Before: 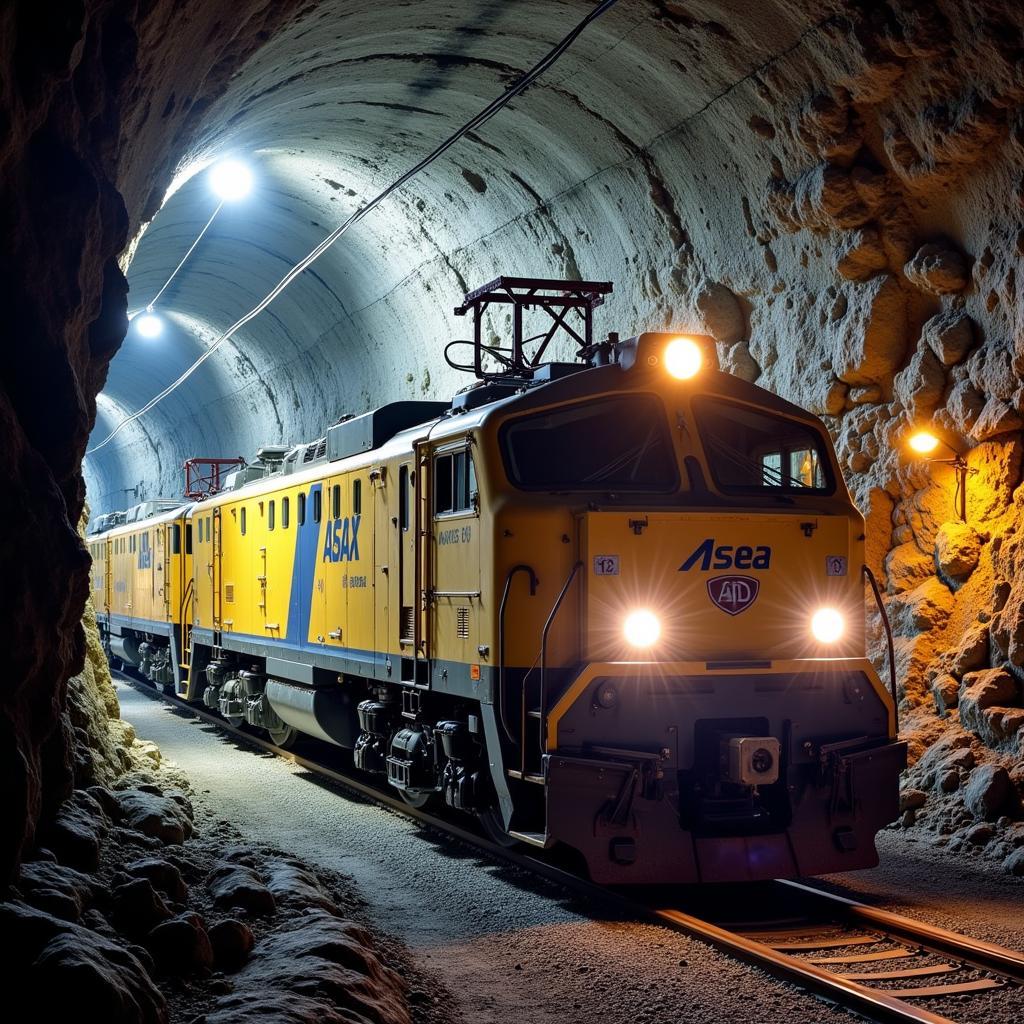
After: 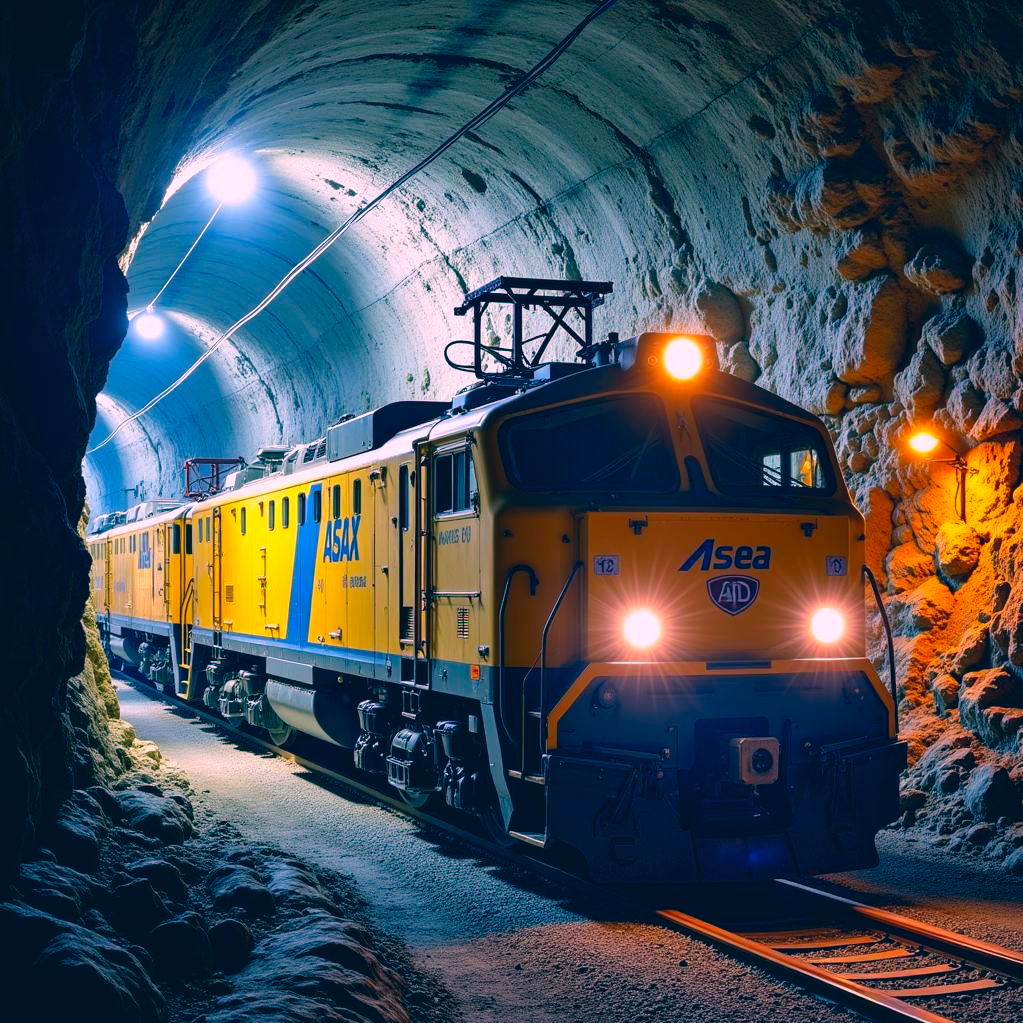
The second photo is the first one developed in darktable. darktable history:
color correction: highlights a* 17.03, highlights b* 0.205, shadows a* -15.38, shadows b* -14.56, saturation 1.5
